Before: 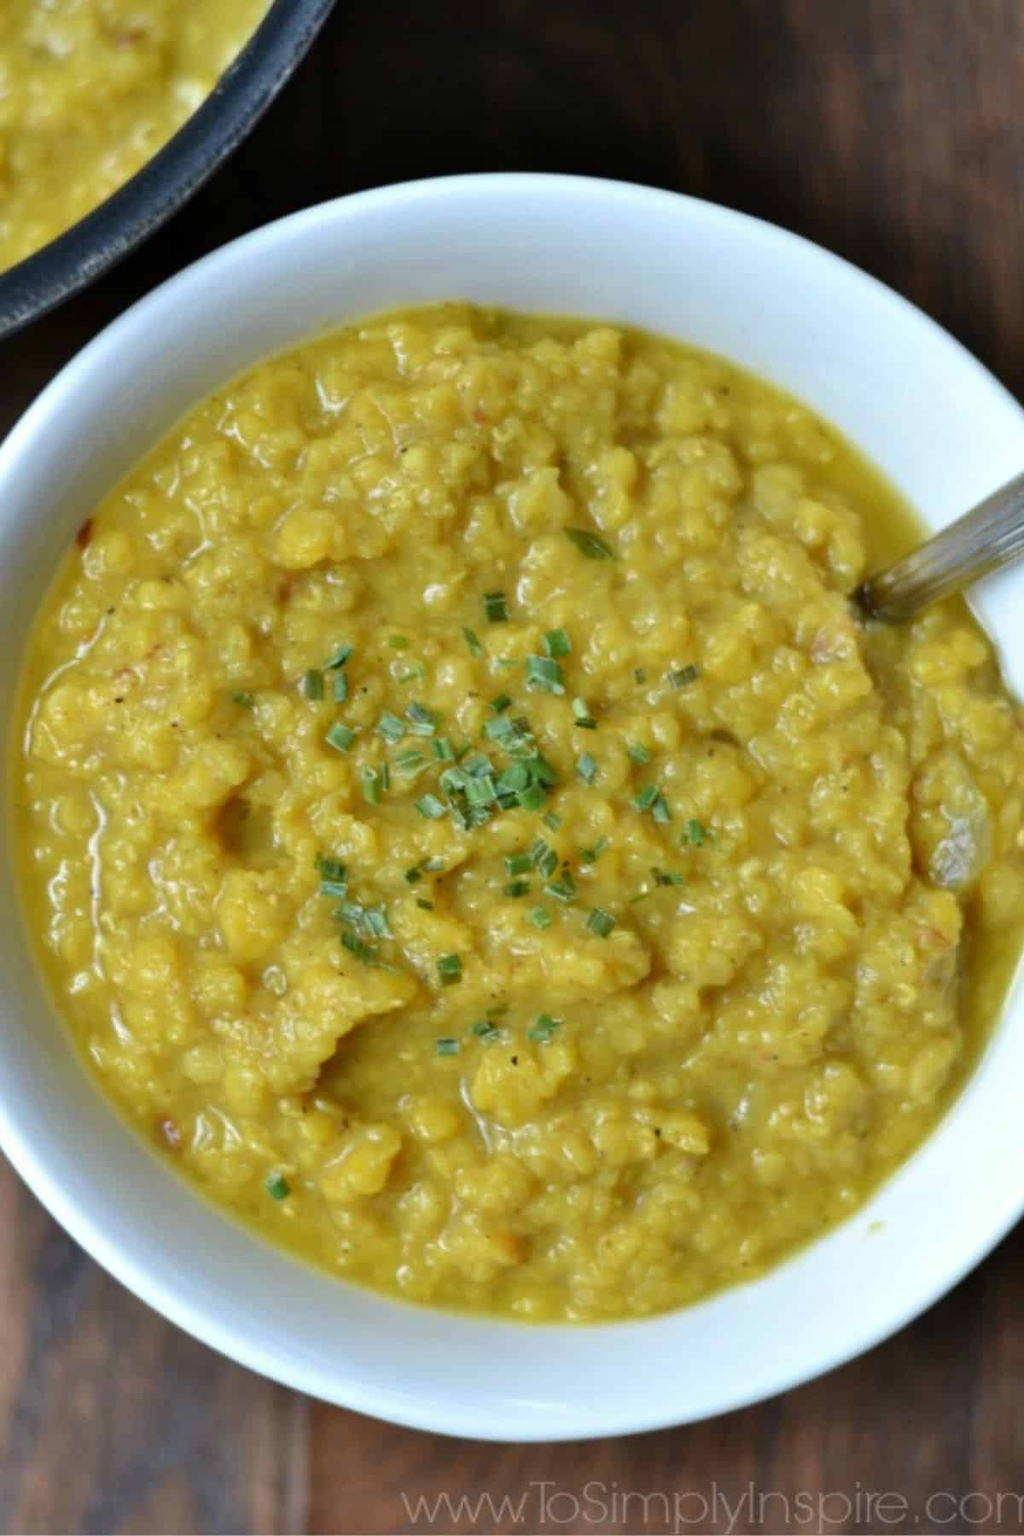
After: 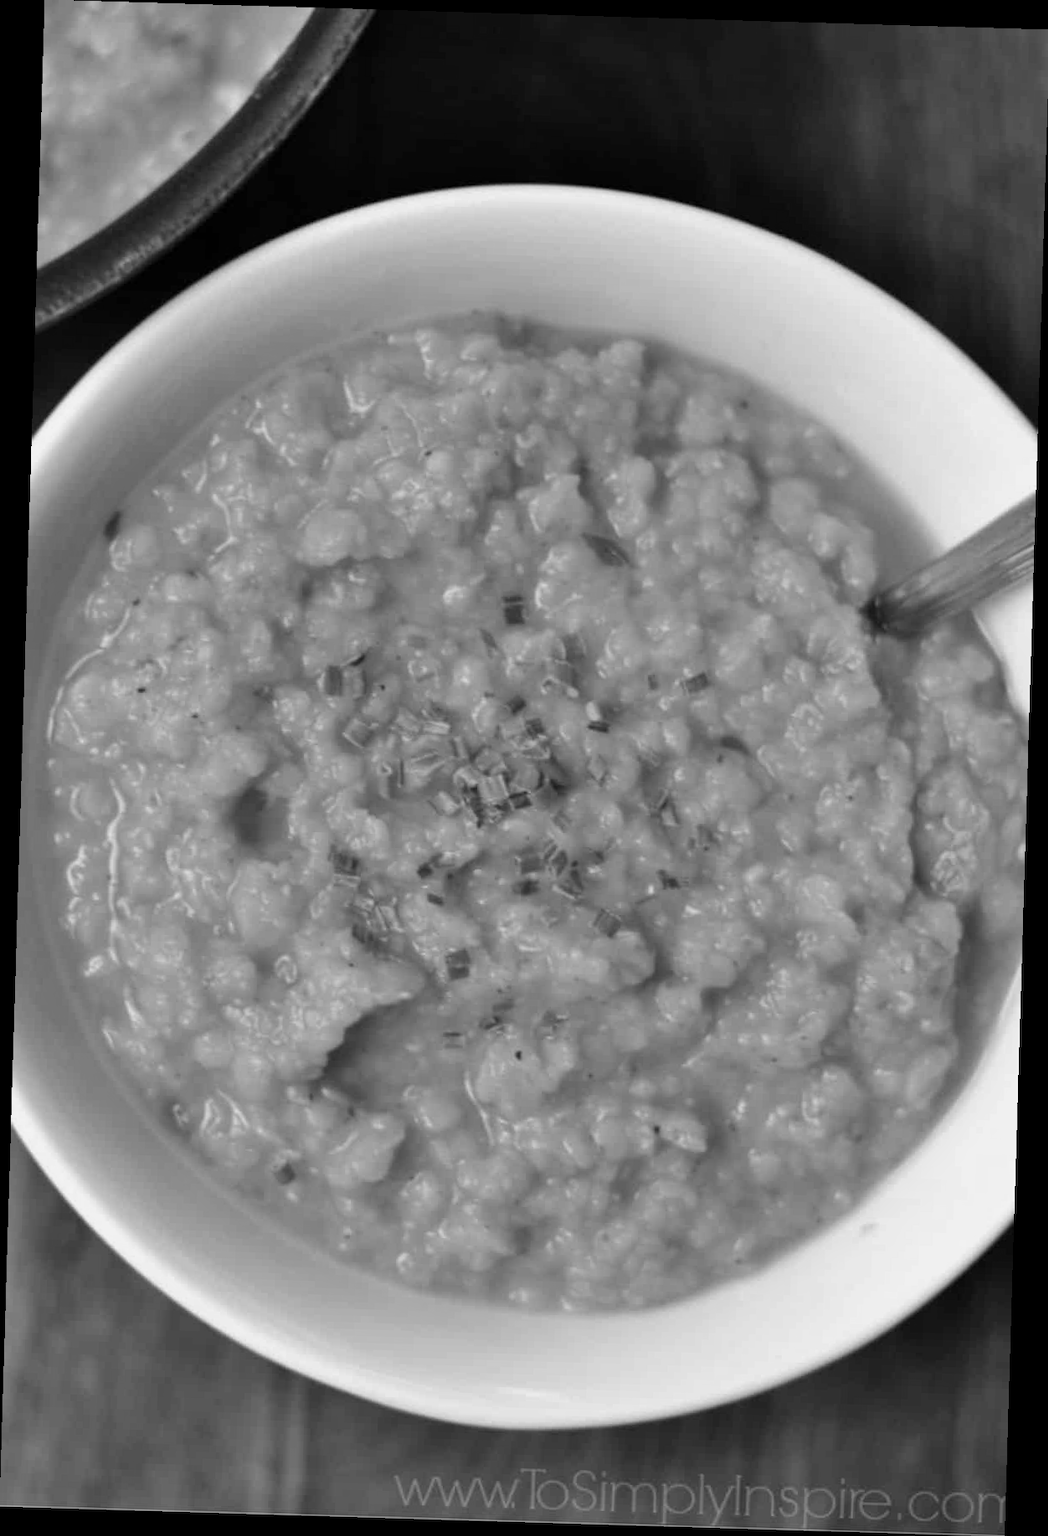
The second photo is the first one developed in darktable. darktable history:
rotate and perspective: rotation 1.72°, automatic cropping off
monochrome: a 14.95, b -89.96
